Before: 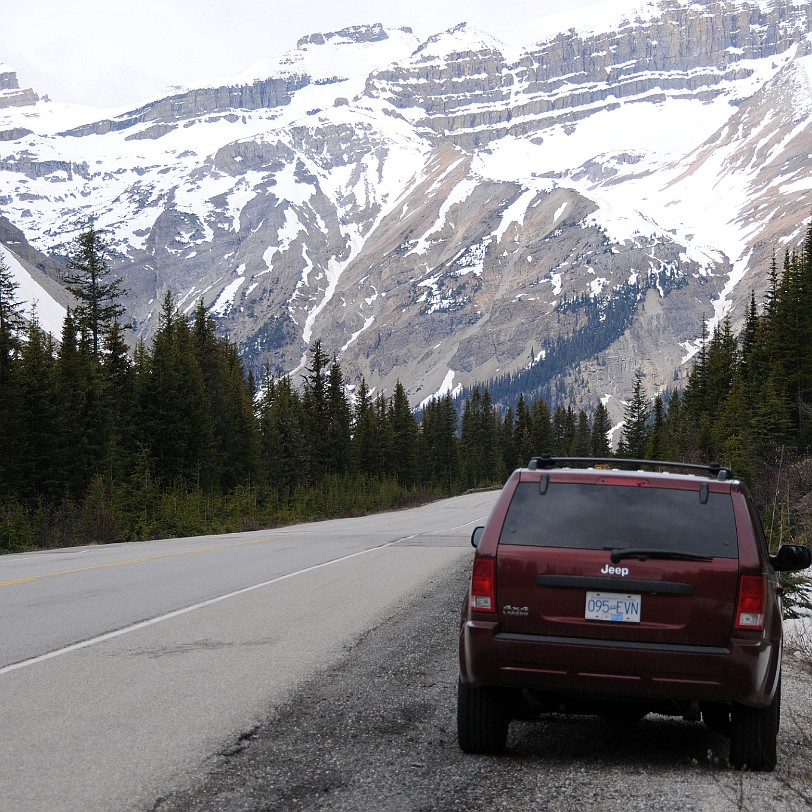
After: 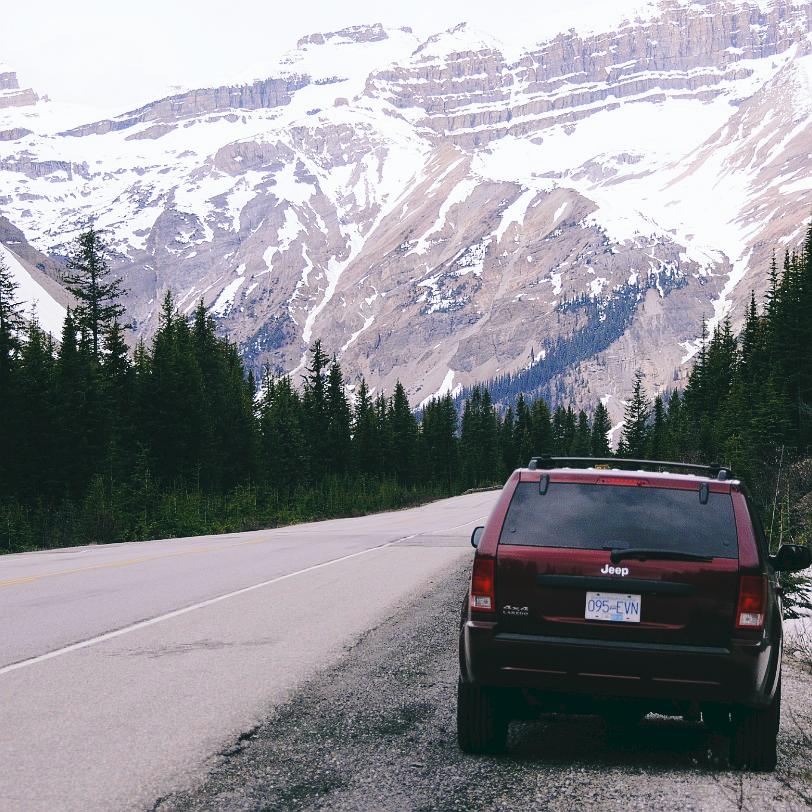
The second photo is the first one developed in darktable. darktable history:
tone curve: curves: ch0 [(0, 0) (0.003, 0.072) (0.011, 0.073) (0.025, 0.072) (0.044, 0.076) (0.069, 0.089) (0.1, 0.103) (0.136, 0.123) (0.177, 0.158) (0.224, 0.21) (0.277, 0.275) (0.335, 0.372) (0.399, 0.463) (0.468, 0.556) (0.543, 0.633) (0.623, 0.712) (0.709, 0.795) (0.801, 0.869) (0.898, 0.942) (1, 1)], preserve colors none
color look up table: target L [91.12, 91.92, 90.42, 91.49, 88.13, 83.73, 74.55, 66.47, 62.88, 59.35, 45.97, 24.75, 200.09, 77.04, 67.91, 68.16, 63.95, 53.23, 55.35, 48.51, 48.42, 43.69, 43.91, 38.92, 33, 26.82, 16.76, 15.87, 94.98, 76.98, 77.4, 70.61, 65.66, 54.8, 51.01, 48.81, 38.44, 39.08, 36.74, 35.69, 17.89, 11.99, 3.413, 95.25, 85.86, 77.15, 59.49, 51.07, 39.92], target a [-4.637, -31.21, -32.04, -27.97, -57.63, -18.9, -11.44, -25.62, -60.1, -32.06, -40.02, -24.08, 0, 9.117, 36.79, 29.02, 3.519, 52.72, 28.66, 72.64, 49.33, 1.658, 22.17, 14.86, 43.7, 25.24, 25.01, -5.512, 3.659, 31.63, 12.81, 24.12, 56.34, 71.96, 78.61, 25.44, 23.55, 38.26, 51.17, 56.79, 7.682, 39.91, -9.416, -7.355, -22.51, -8.67, -17.8, -8.944, -19.85], target b [14.41, 38.85, 20.13, 8.83, 30.3, 8.11, 5.165, 26.17, 38.98, 7.343, 33.54, 18.36, 0, 70.98, 27.07, 57.23, 57.49, 19.6, 34.43, 30.31, 50.29, 20.31, 42.63, 6.59, 14.85, 38.12, 5.412, 9.516, -5.024, -12.8, -7.97, -38.77, -29.63, -56.77, -34.8, -25.69, -80.81, -53.16, -15.17, -78.65, -29.23, -51.81, -6.516, -6.066, -13.54, -31.92, -19.9, -52.64, -8.391], num patches 49
